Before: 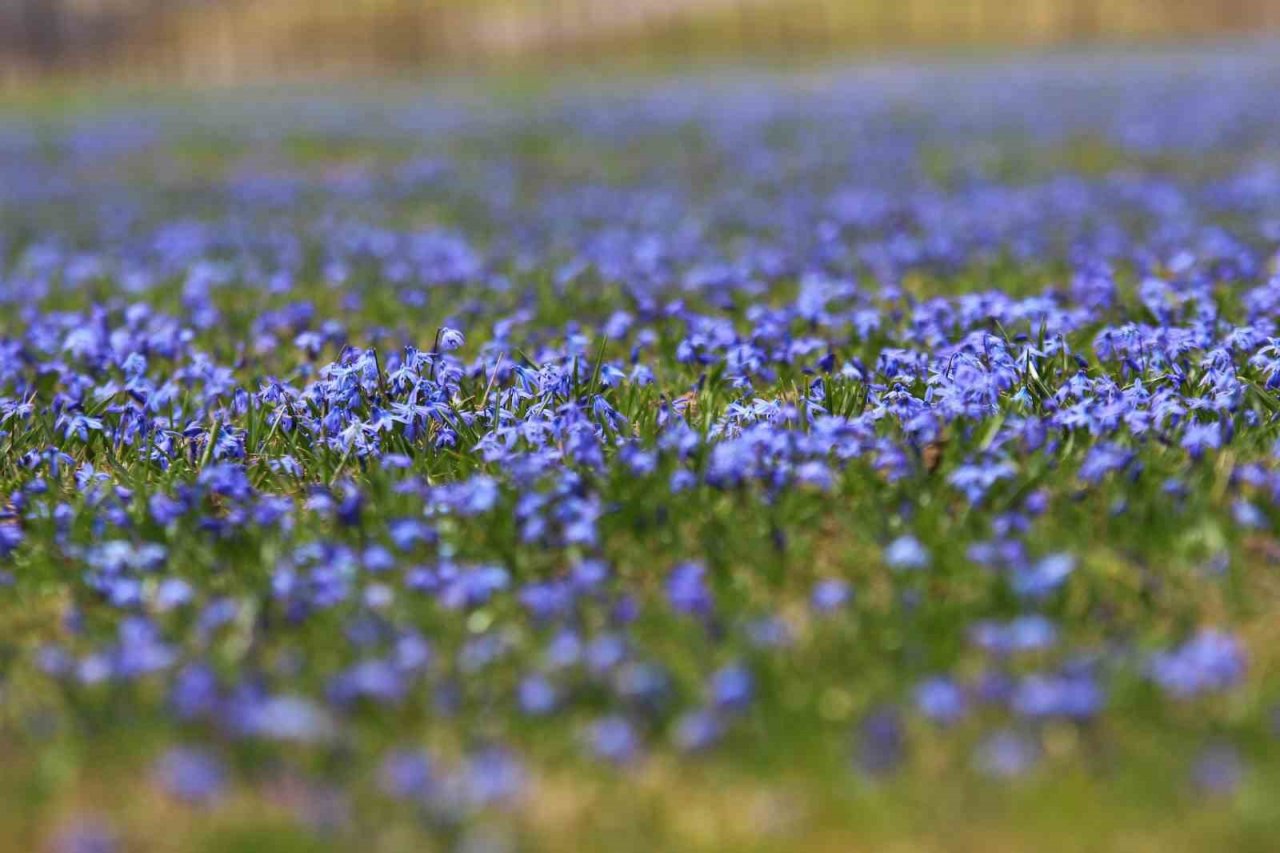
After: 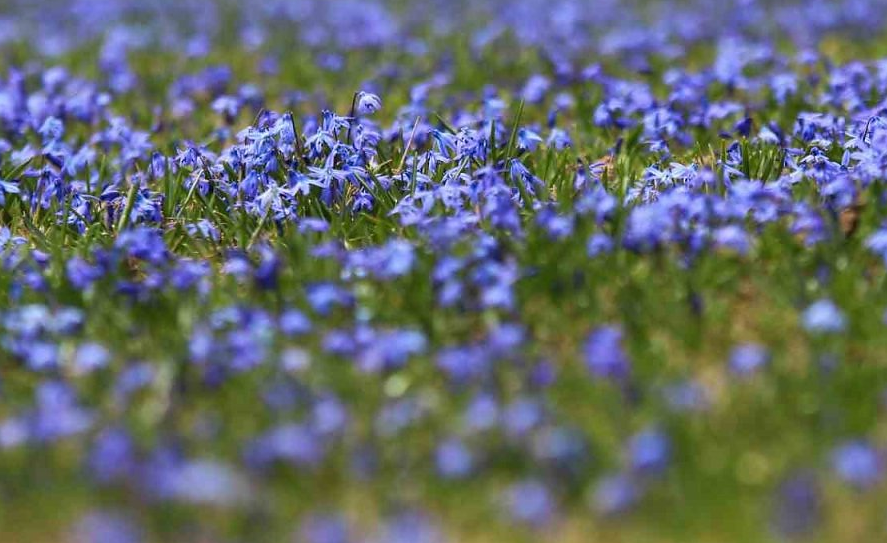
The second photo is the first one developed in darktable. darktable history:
sharpen: radius 1, threshold 1
crop: left 6.488%, top 27.668%, right 24.183%, bottom 8.656%
